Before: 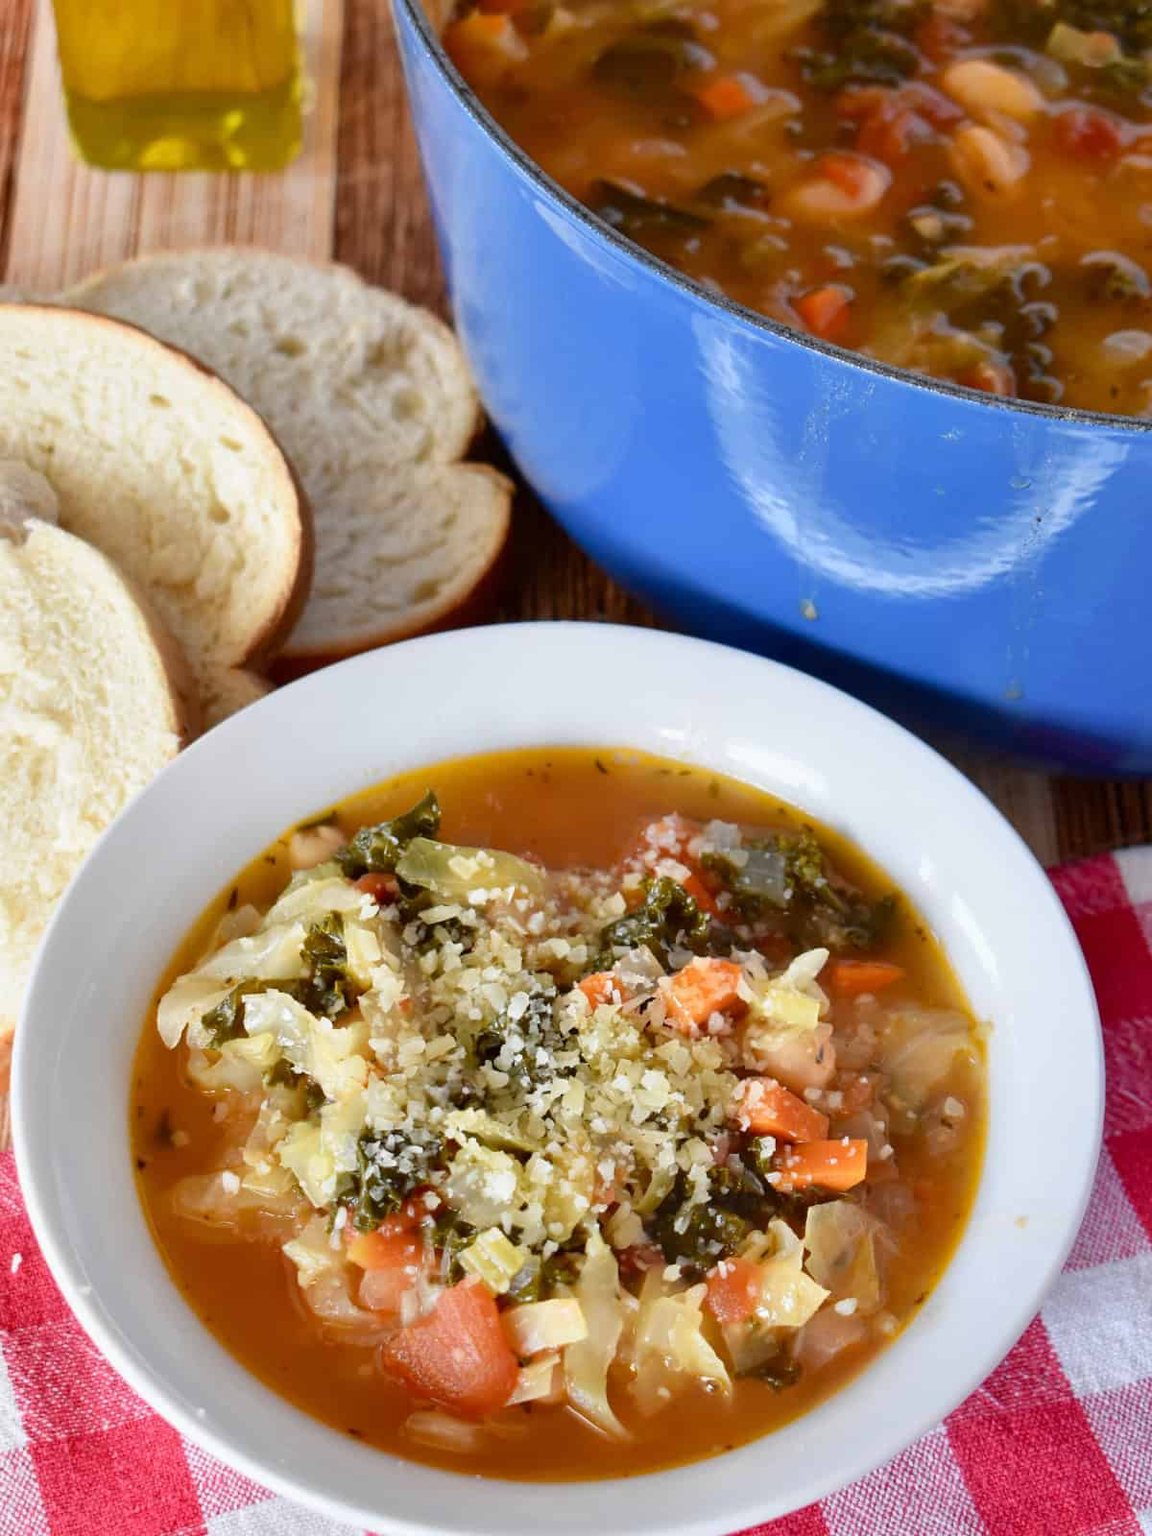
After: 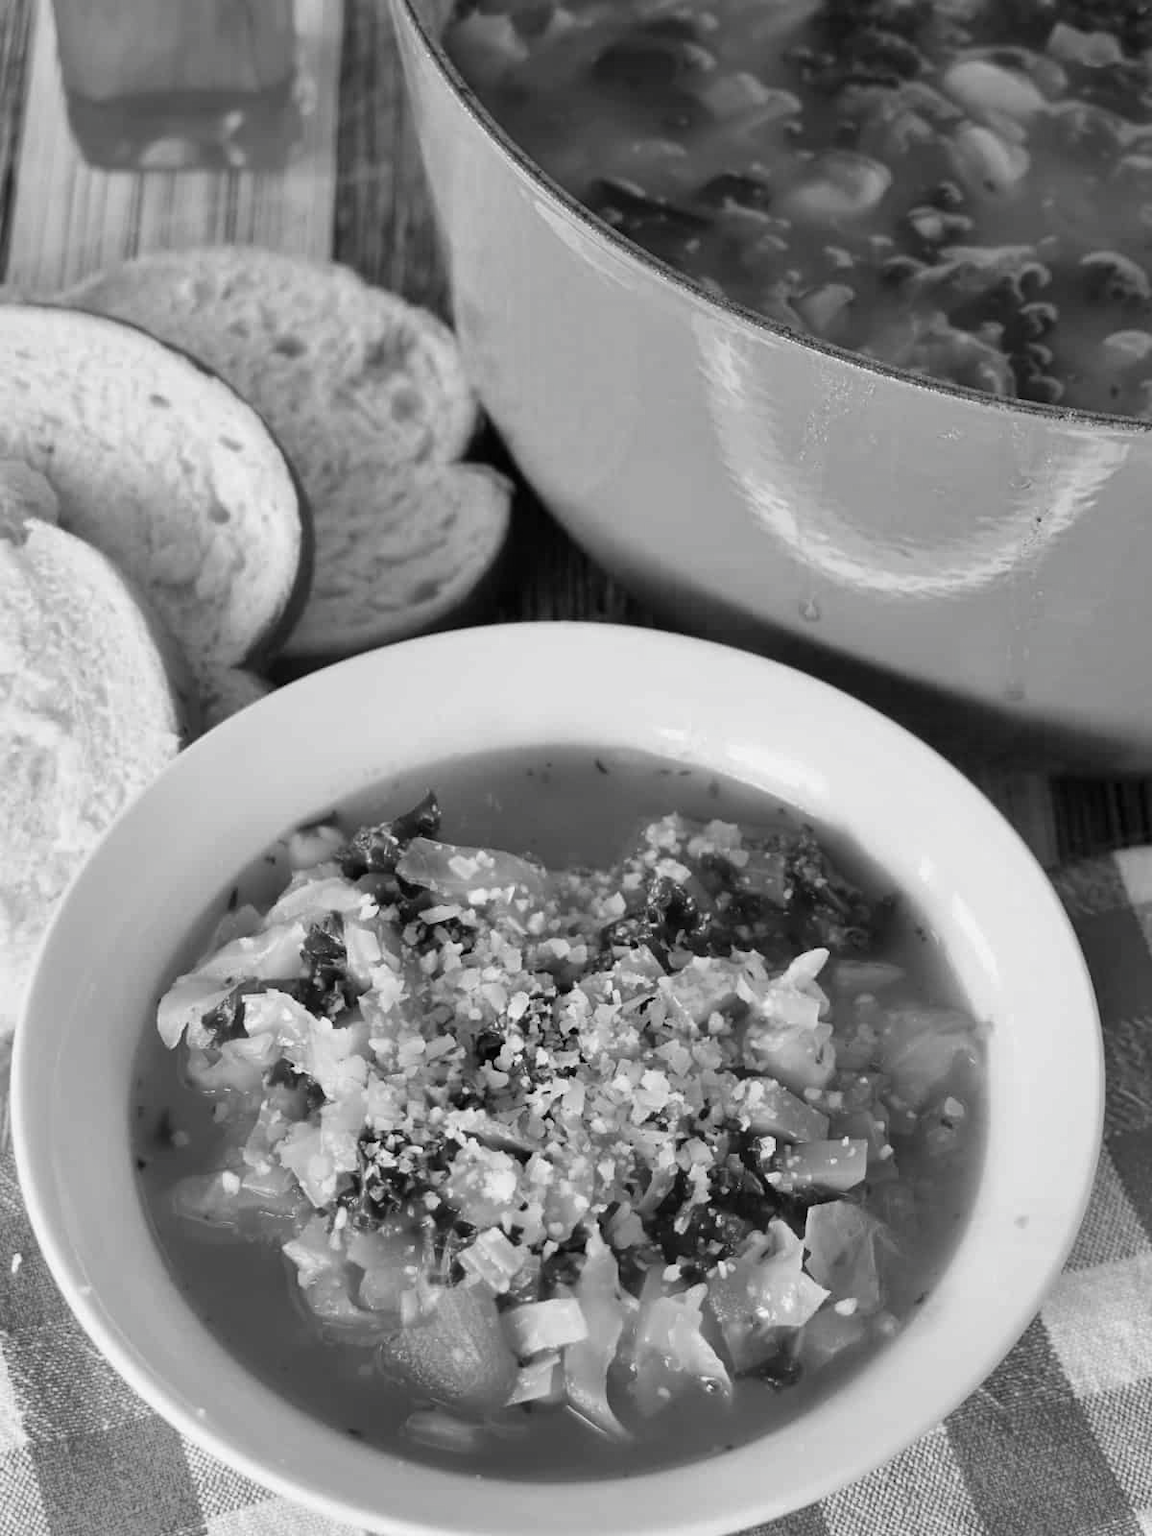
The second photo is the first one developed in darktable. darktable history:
color calibration: output gray [0.21, 0.42, 0.37, 0], gray › normalize channels true, illuminant same as pipeline (D50), adaptation XYZ, x 0.346, y 0.359, gamut compression 0
color correction: highlights a* 0.003, highlights b* -0.283
